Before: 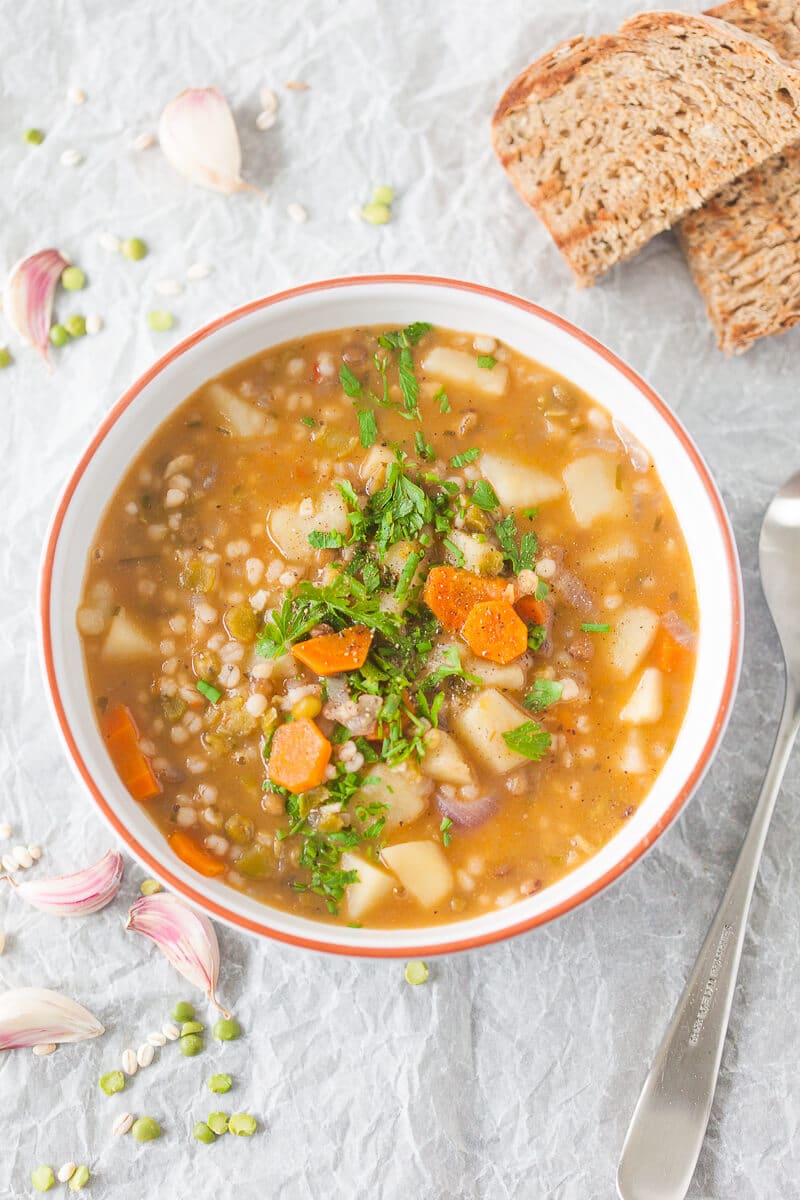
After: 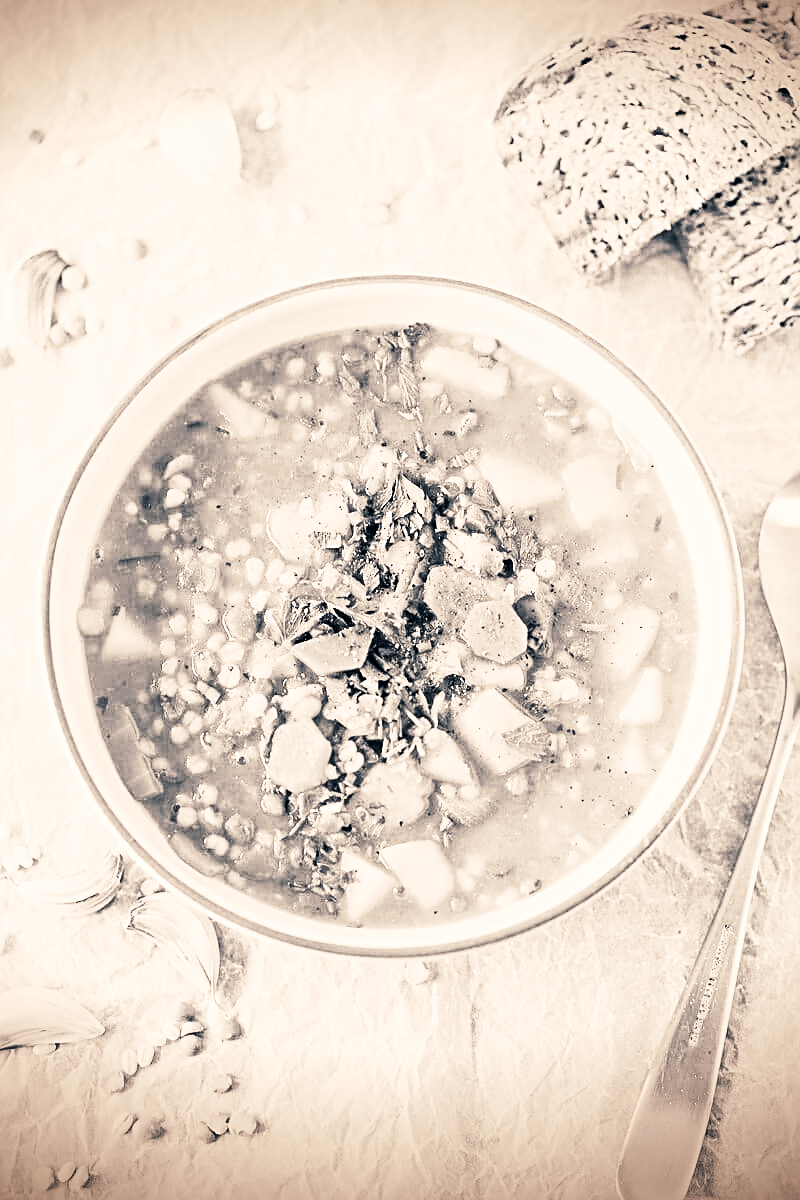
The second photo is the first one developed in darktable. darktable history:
sharpen: on, module defaults
split-toning: on, module defaults | blend: blend mode overlay, opacity 85%; mask: uniform (no mask)
monochrome: a 32, b 64, size 2.3
denoise (profiled): strength 1.536, central pixel weight 0, a [-1, 0, 0], mode non-local means, y [[0, 0, 0.5 ×5] ×4, [0.5 ×7], [0.5 ×7]], fix various bugs in algorithm false, upgrade profiled transform false, color mode RGB, compensate highlight preservation false | blend: blend mode color, opacity 100%; mask: uniform (no mask)
tone curve: curves: ch0 [(0, 0) (0.082, 0.02) (0.129, 0.078) (0.275, 0.301) (0.67, 0.809) (1, 1)], color space Lab, linked channels
vignetting: fall-off start 97.23%, saturation -0.024, center (-0.033, -0.042), width/height ratio 1.179, unbound false
contrast equalizer: y [[0.5, 0.501, 0.525, 0.597, 0.58, 0.514], [0.5 ×6], [0.5 ×6], [0 ×6], [0 ×6]]
color correction: highlights a* 10.32, highlights b* 14.66, shadows a* -9.59, shadows b* -15.02
velvia: on, module defaults
